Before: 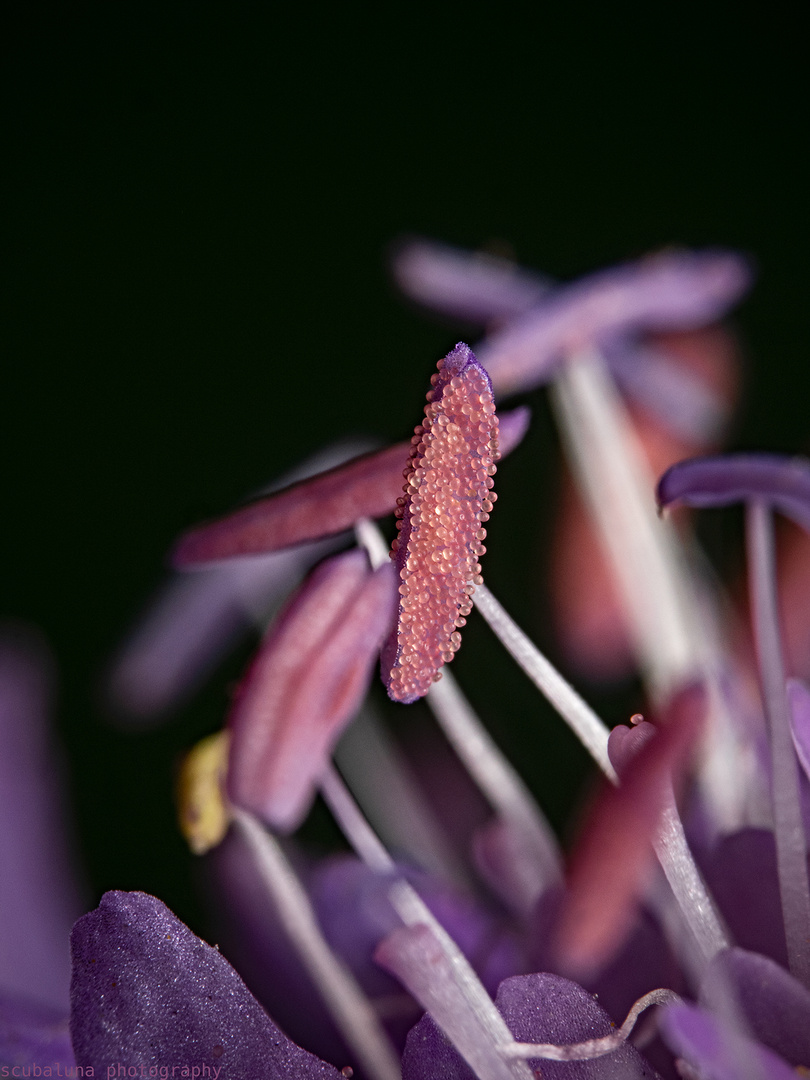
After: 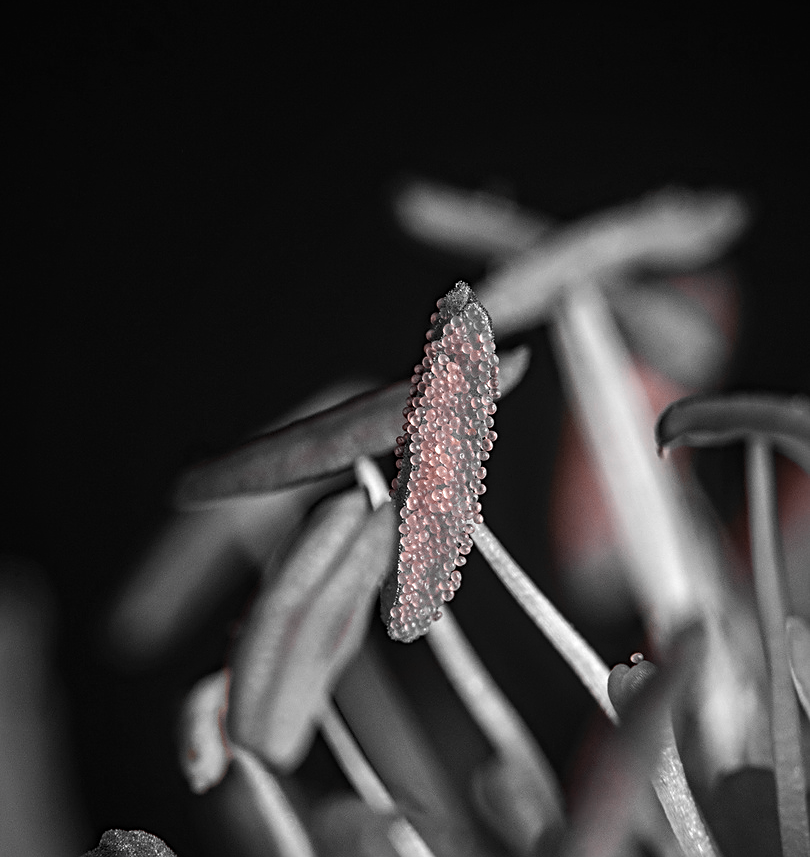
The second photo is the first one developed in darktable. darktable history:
crop and rotate: top 5.667%, bottom 14.937%
tone equalizer: -8 EV -0.417 EV, -7 EV -0.389 EV, -6 EV -0.333 EV, -5 EV -0.222 EV, -3 EV 0.222 EV, -2 EV 0.333 EV, -1 EV 0.389 EV, +0 EV 0.417 EV, edges refinement/feathering 500, mask exposure compensation -1.57 EV, preserve details no
sharpen: on, module defaults
local contrast: detail 110%
color calibration: illuminant custom, x 0.348, y 0.366, temperature 4940.58 K
color zones: curves: ch1 [(0, 0.006) (0.094, 0.285) (0.171, 0.001) (0.429, 0.001) (0.571, 0.003) (0.714, 0.004) (0.857, 0.004) (1, 0.006)]
